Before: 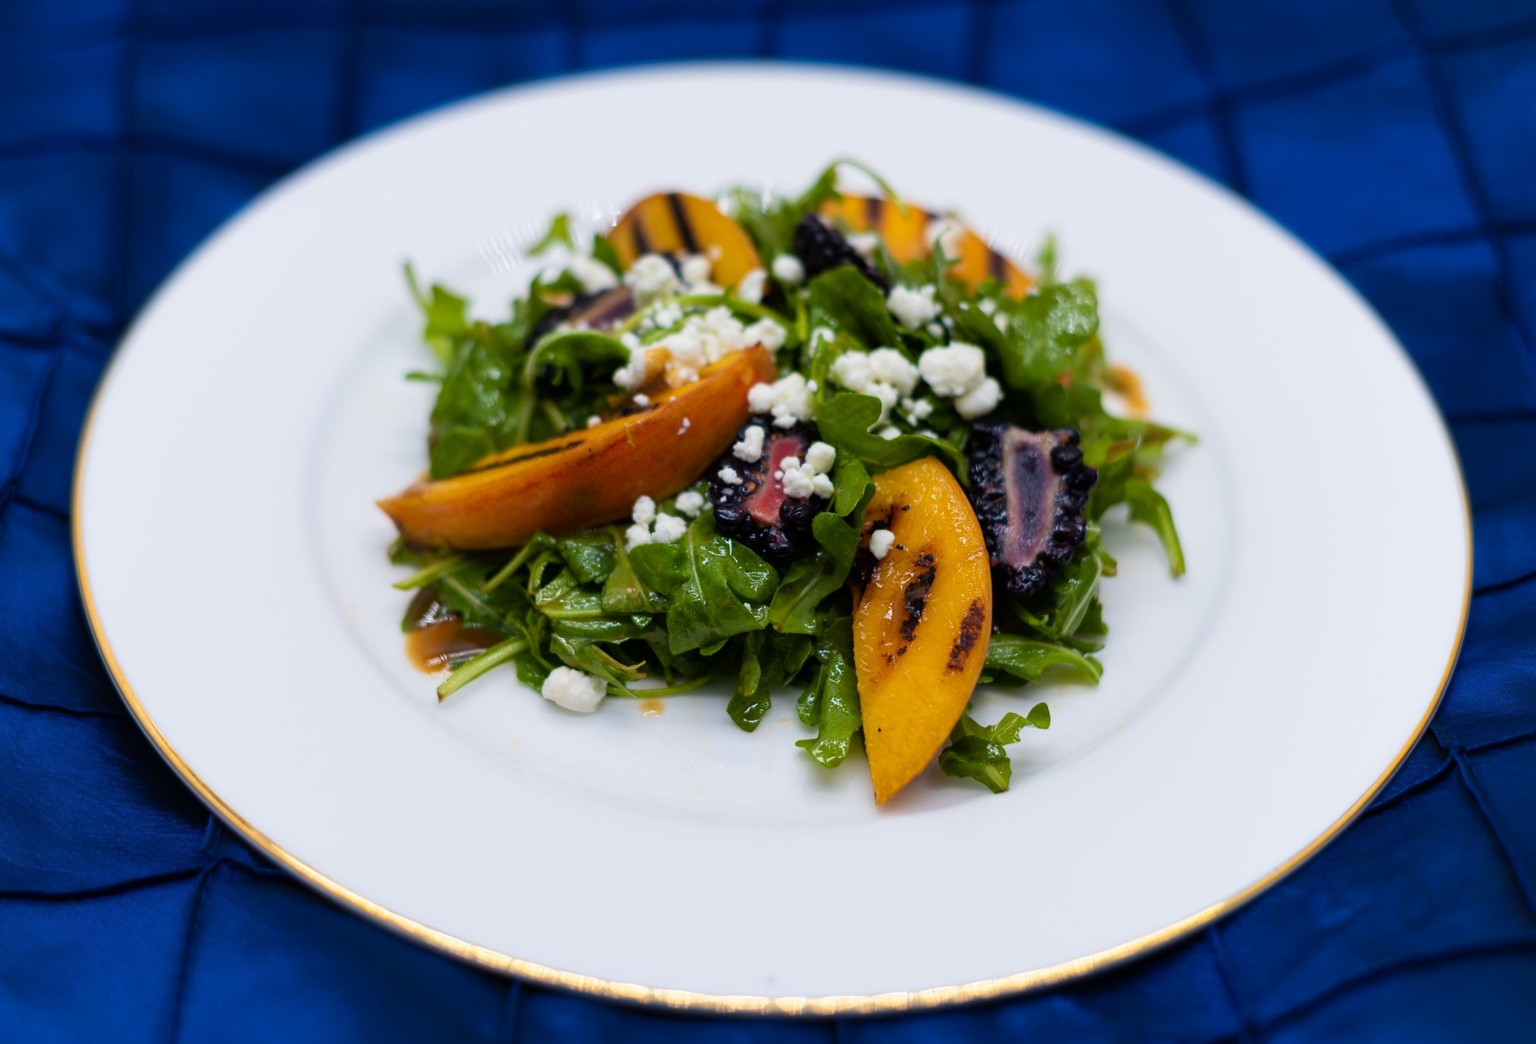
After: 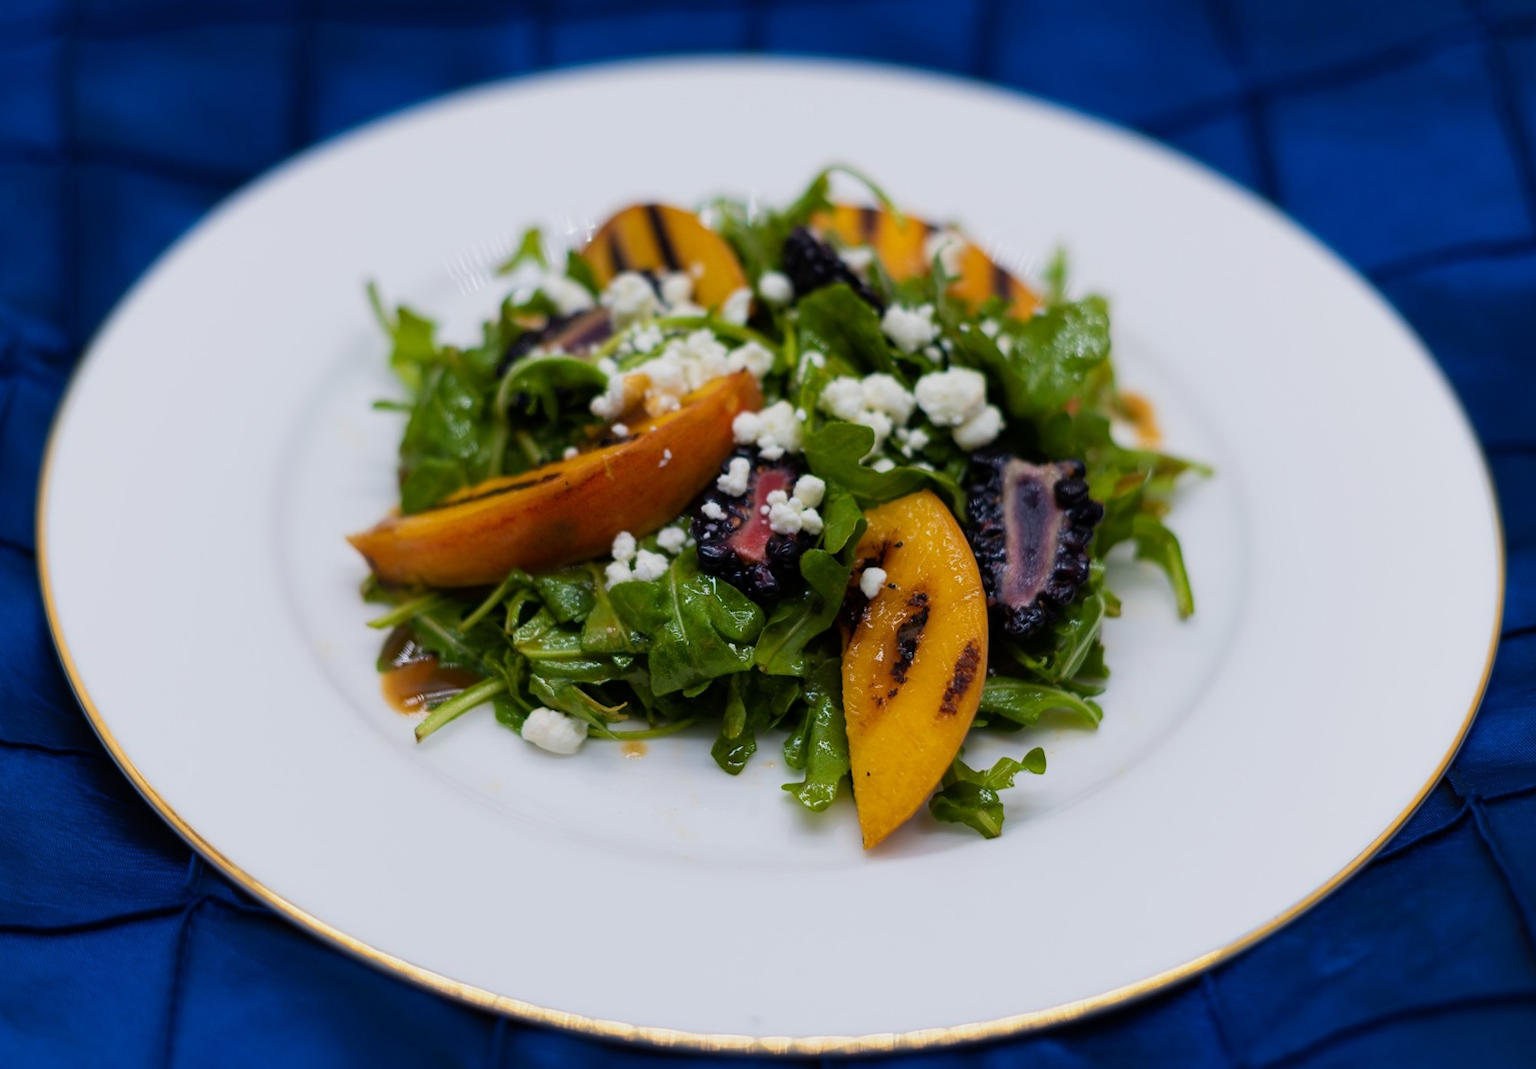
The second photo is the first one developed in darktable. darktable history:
rotate and perspective: rotation 0.074°, lens shift (vertical) 0.096, lens shift (horizontal) -0.041, crop left 0.043, crop right 0.952, crop top 0.024, crop bottom 0.979
exposure: exposure -0.242 EV, compensate highlight preservation false
